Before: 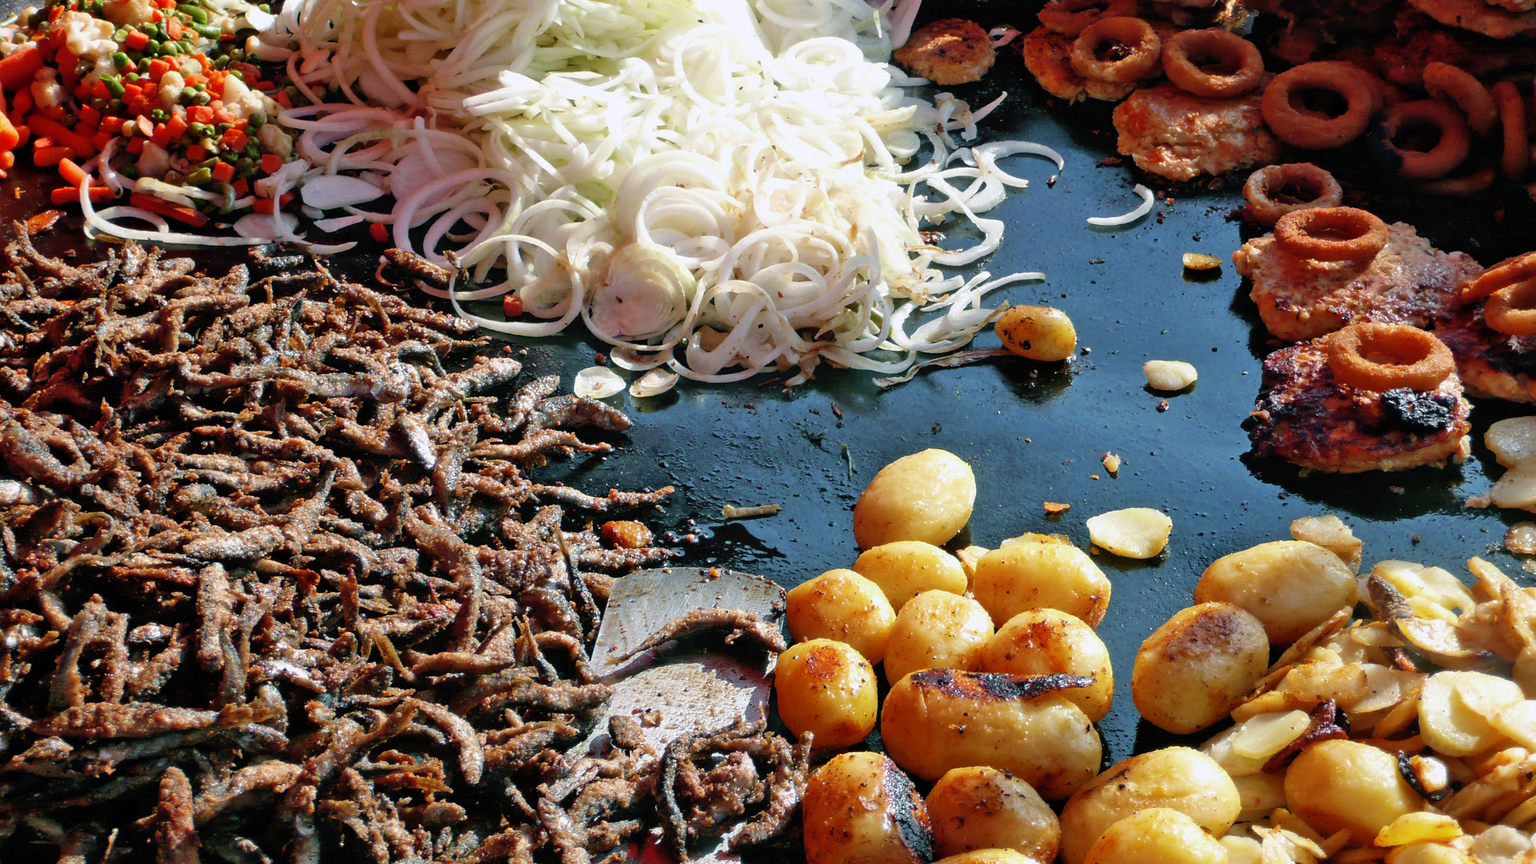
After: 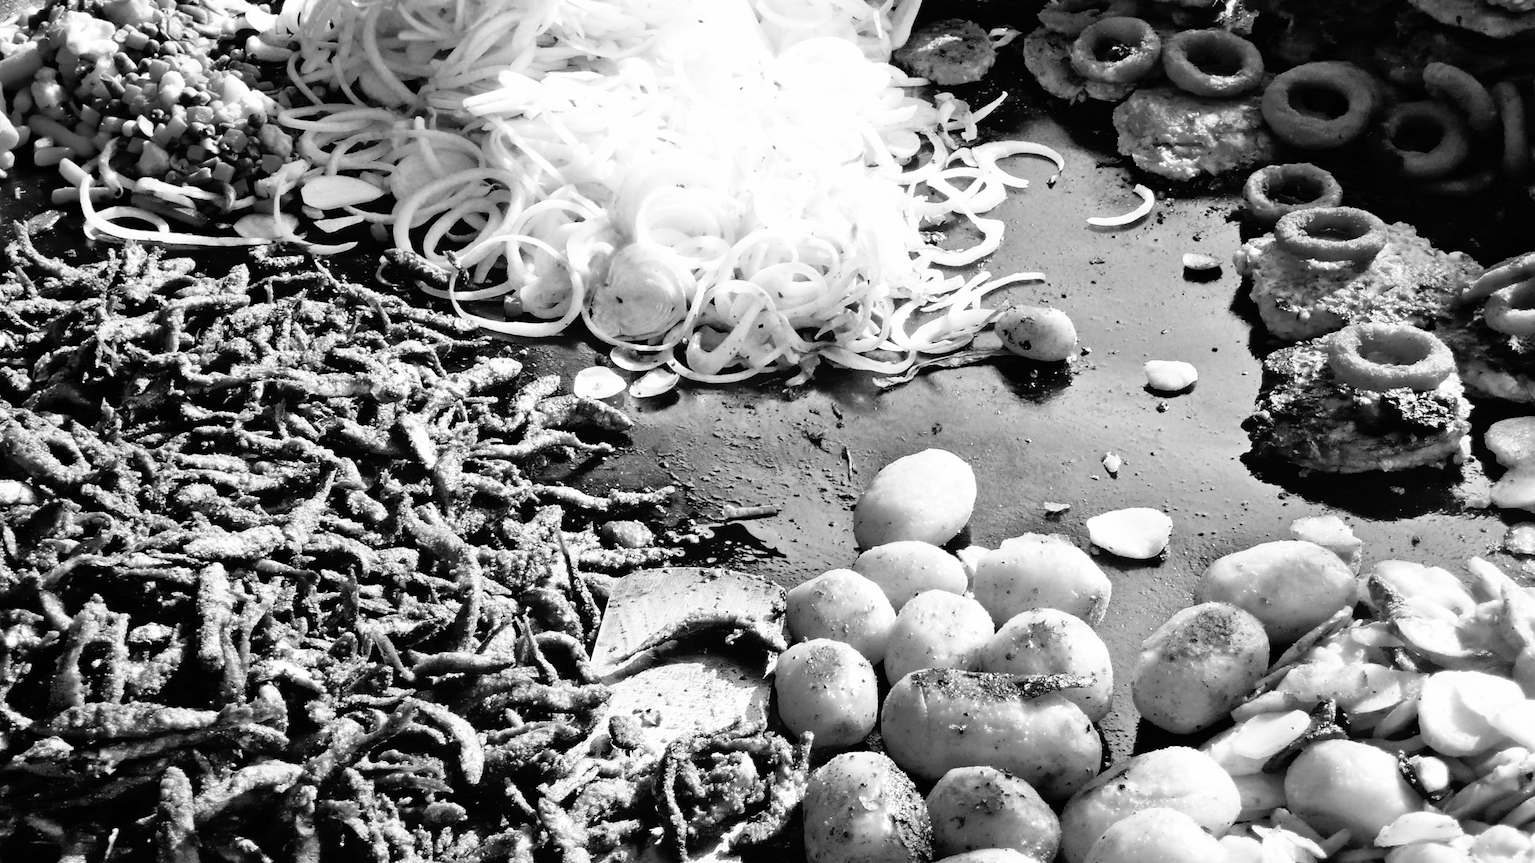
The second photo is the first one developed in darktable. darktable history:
color calibration: output gray [0.21, 0.42, 0.37, 0], x 0.37, y 0.382, temperature 4317.91 K
base curve: curves: ch0 [(0, 0) (0.012, 0.01) (0.073, 0.168) (0.31, 0.711) (0.645, 0.957) (1, 1)]
